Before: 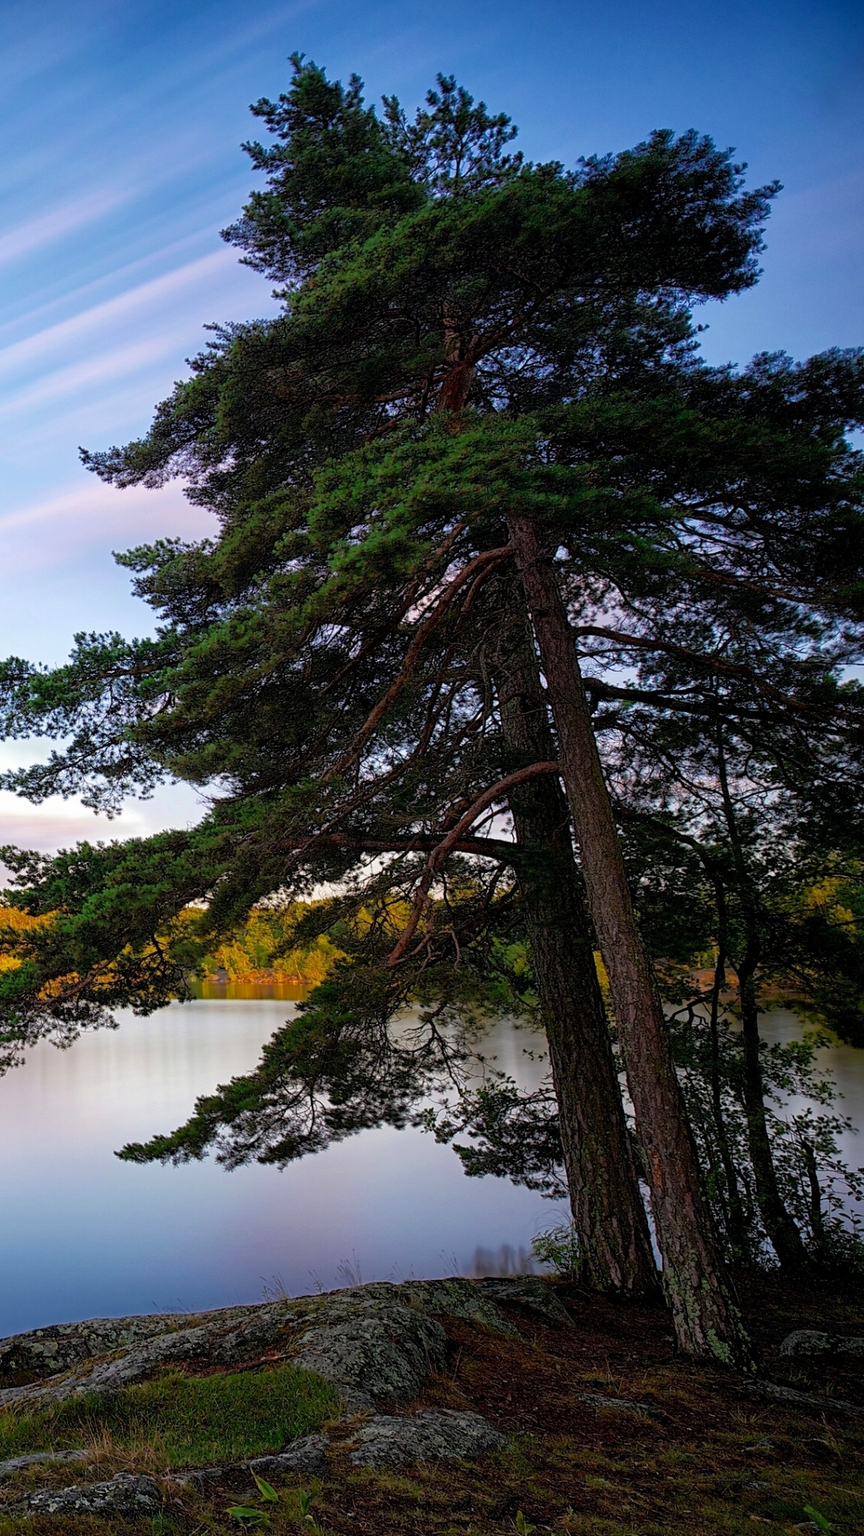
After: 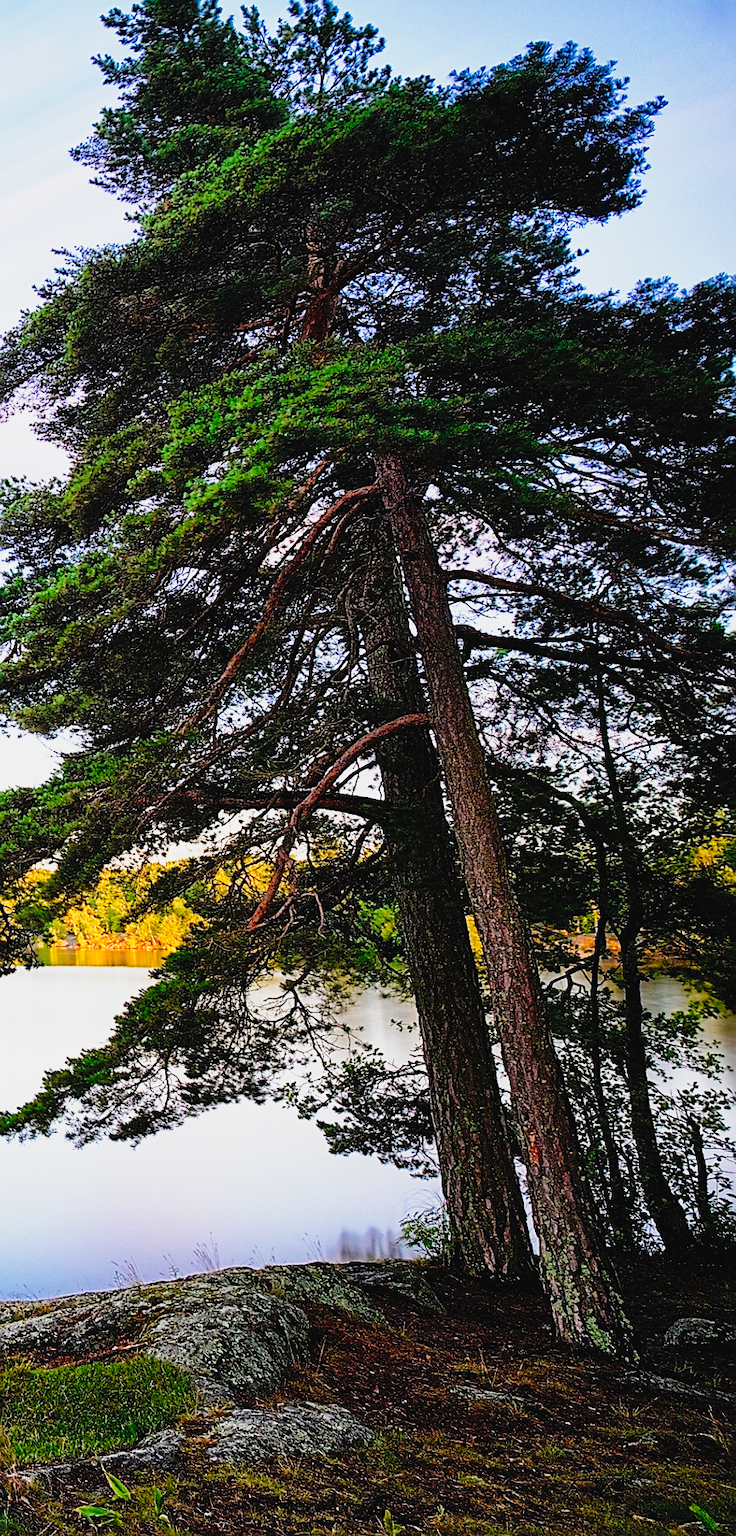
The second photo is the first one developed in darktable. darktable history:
base curve: curves: ch0 [(0, 0) (0.579, 0.807) (1, 1)], preserve colors none
crop and rotate: left 17.989%, top 5.905%, right 1.769%
tone curve: curves: ch0 [(0, 0.026) (0.155, 0.133) (0.272, 0.34) (0.434, 0.625) (0.676, 0.871) (0.994, 0.955)], preserve colors none
sharpen: on, module defaults
